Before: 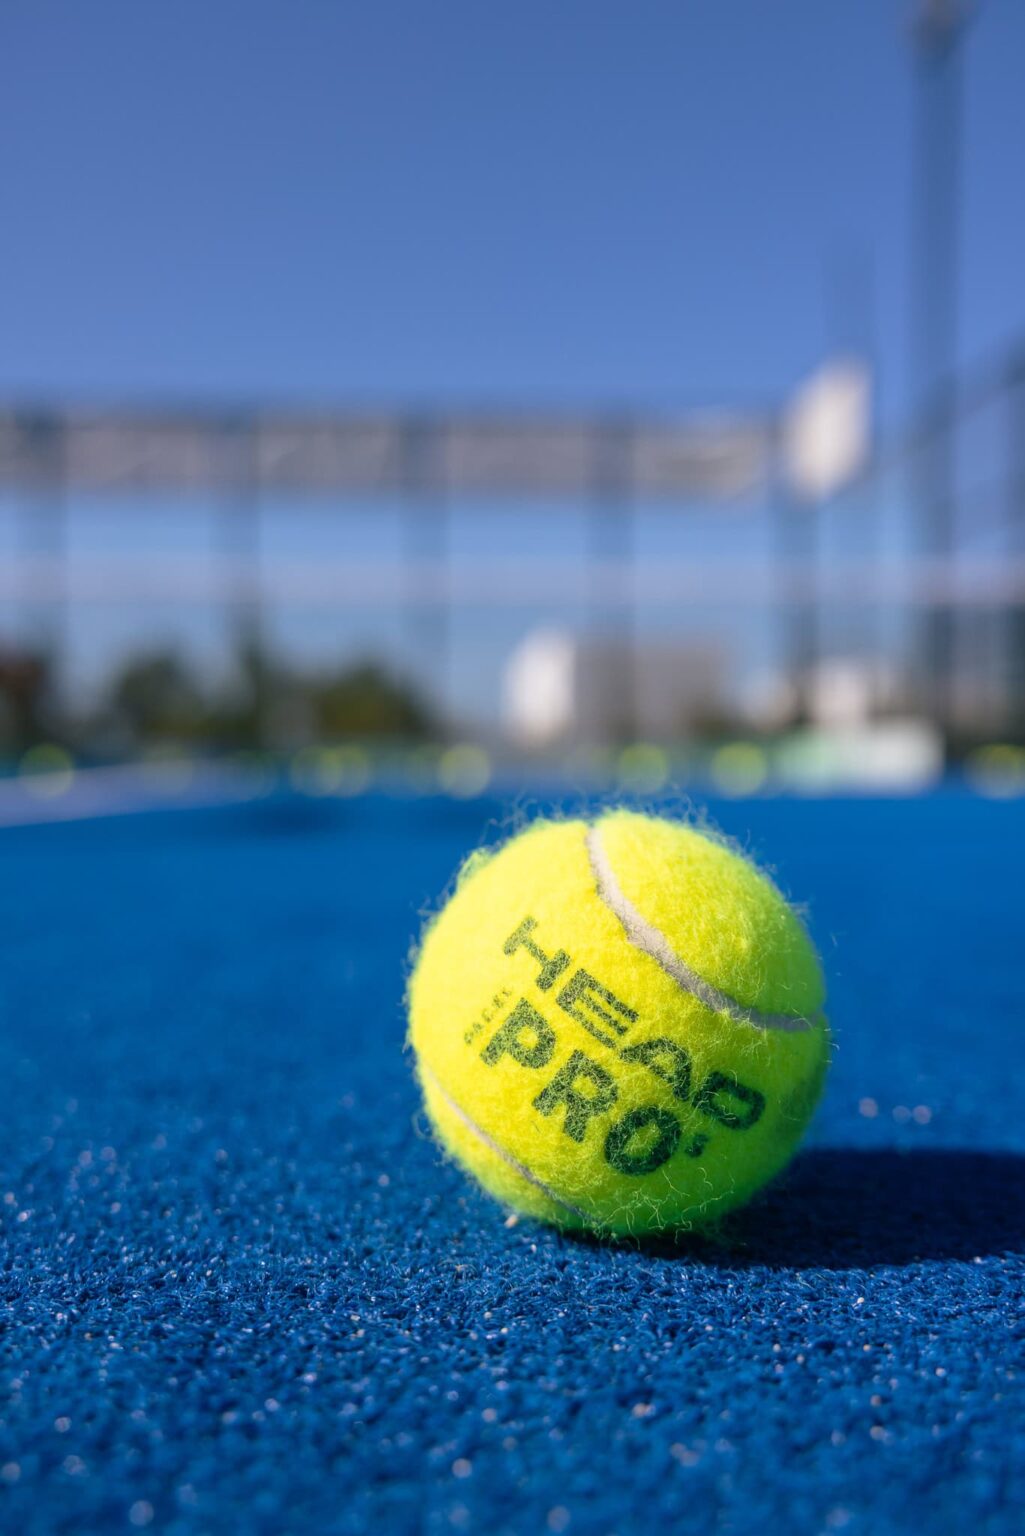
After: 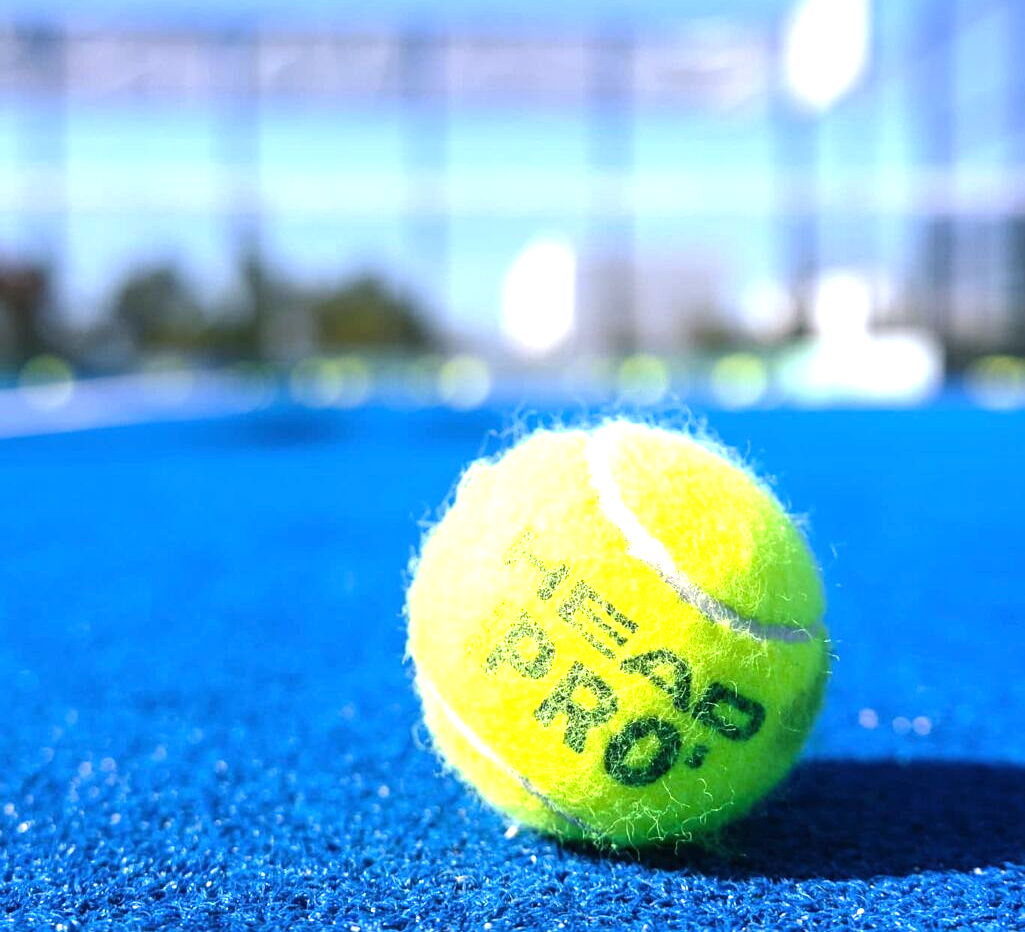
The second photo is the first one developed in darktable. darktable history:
tone equalizer: -8 EV -0.417 EV, -7 EV -0.389 EV, -6 EV -0.333 EV, -5 EV -0.222 EV, -3 EV 0.222 EV, -2 EV 0.333 EV, -1 EV 0.389 EV, +0 EV 0.417 EV, edges refinement/feathering 500, mask exposure compensation -1.57 EV, preserve details no
exposure: black level correction 0, exposure 1.1 EV, compensate exposure bias true, compensate highlight preservation false
crop and rotate: top 25.357%, bottom 13.942%
color balance: on, module defaults
white balance: red 0.954, blue 1.079
sharpen: amount 0.2
